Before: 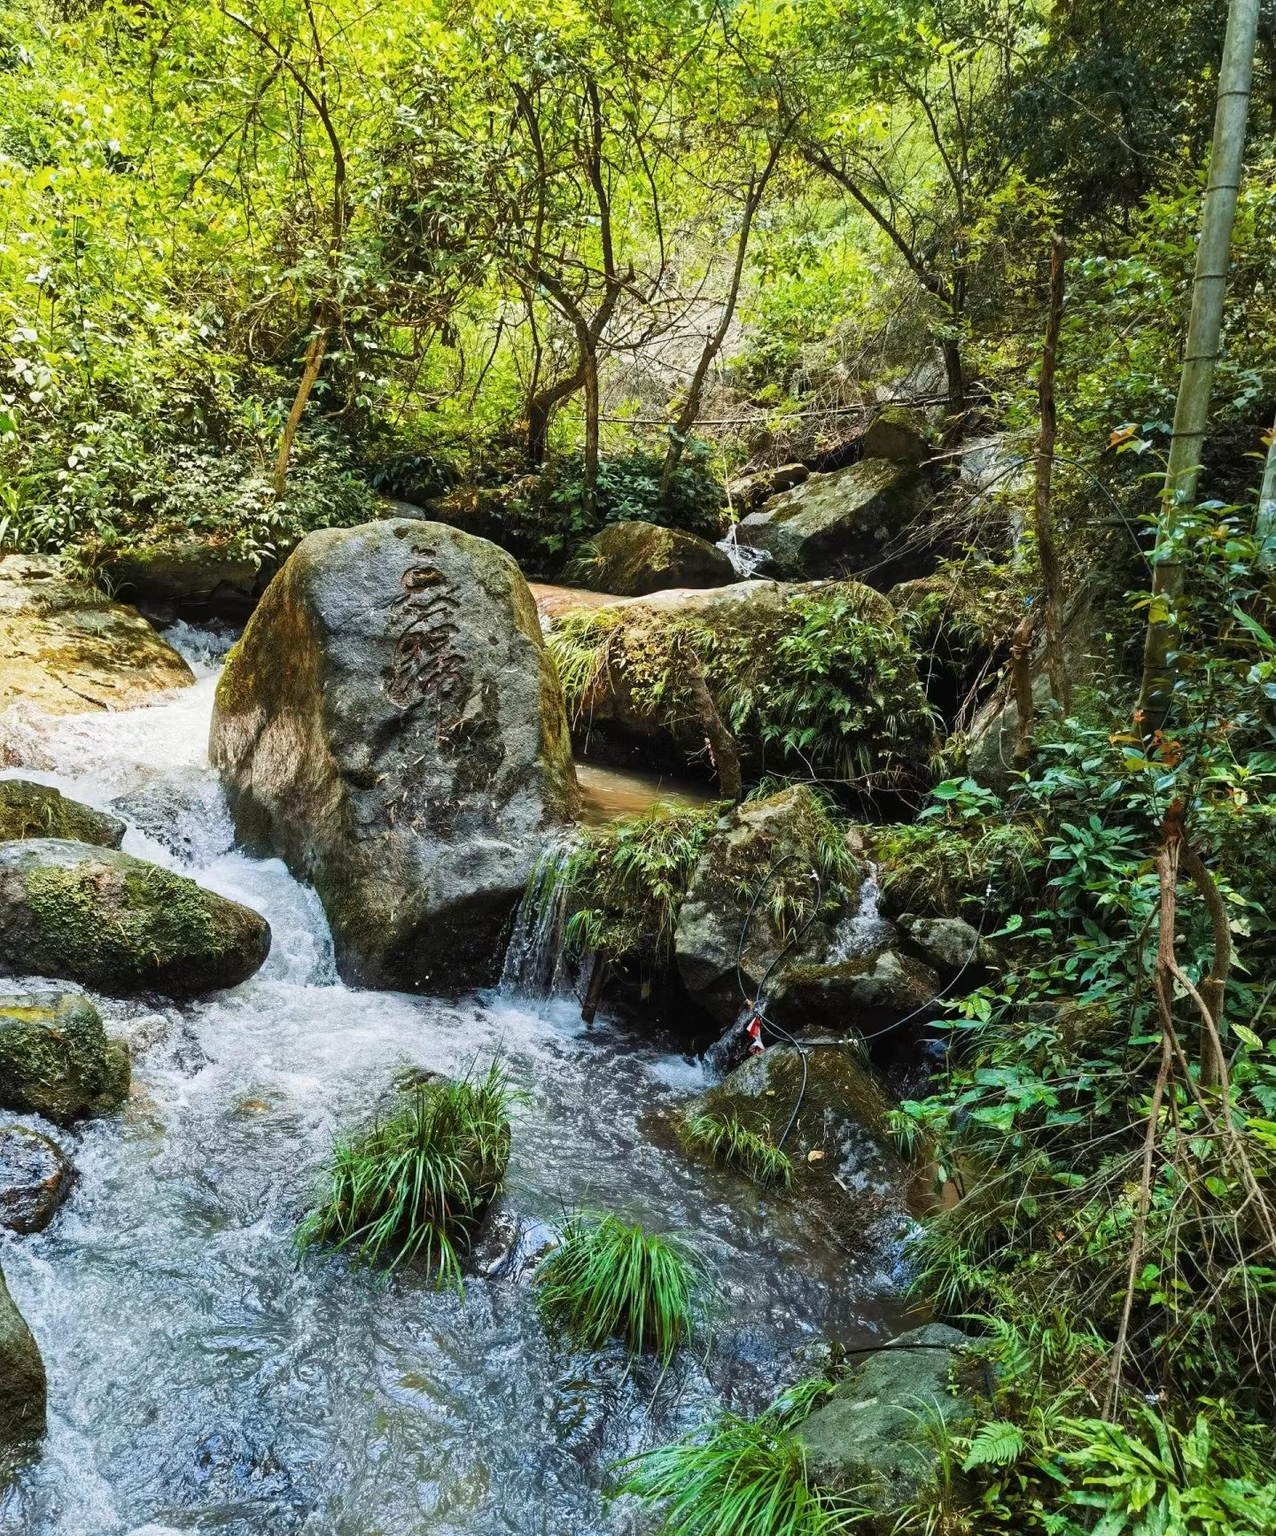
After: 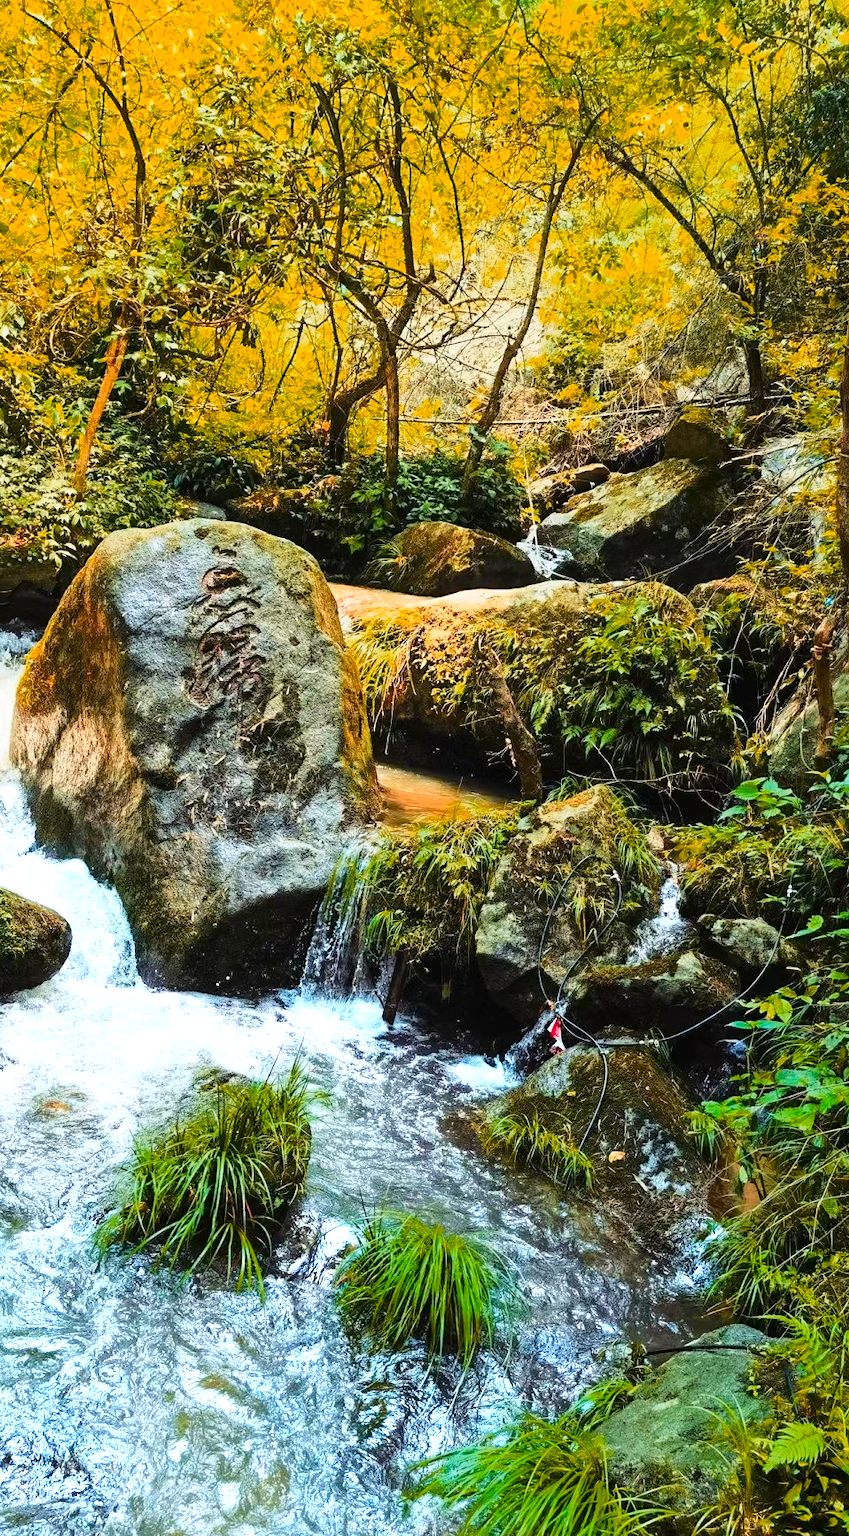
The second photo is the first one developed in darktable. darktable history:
crop and rotate: left 15.627%, right 17.765%
base curve: curves: ch0 [(0, 0) (0.028, 0.03) (0.121, 0.232) (0.46, 0.748) (0.859, 0.968) (1, 1)]
color zones: curves: ch0 [(0.473, 0.374) (0.742, 0.784)]; ch1 [(0.354, 0.737) (0.742, 0.705)]; ch2 [(0.318, 0.421) (0.758, 0.532)]
